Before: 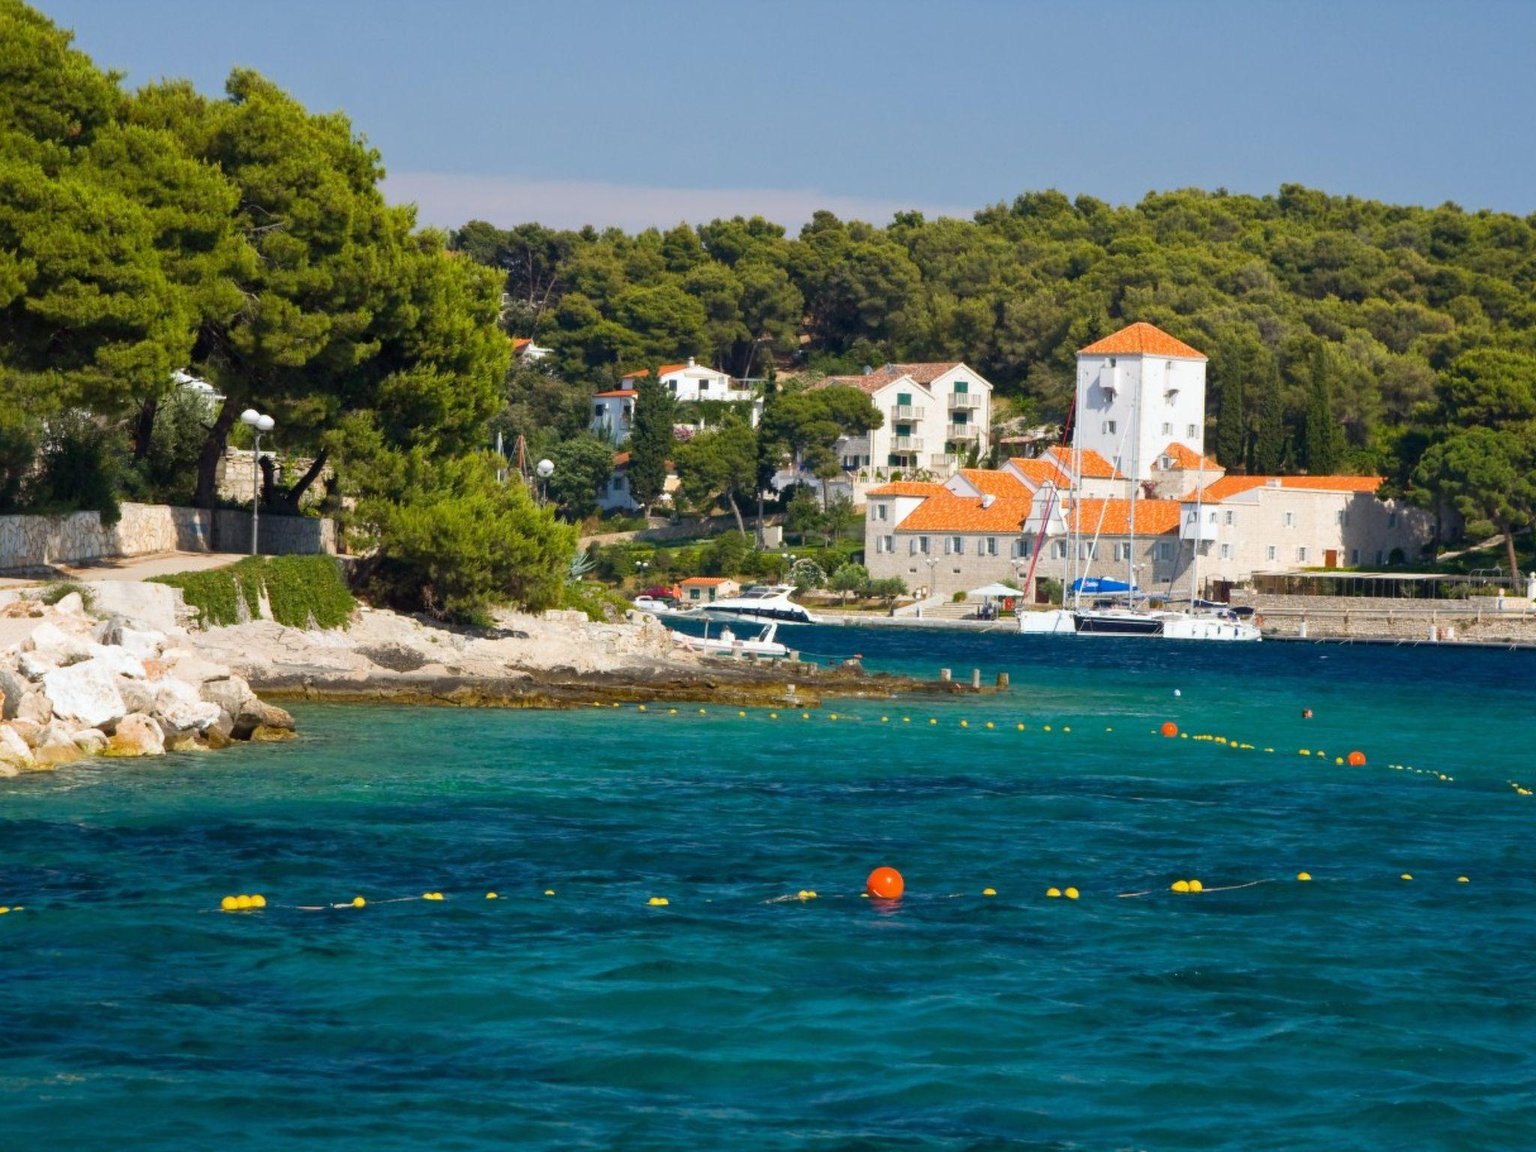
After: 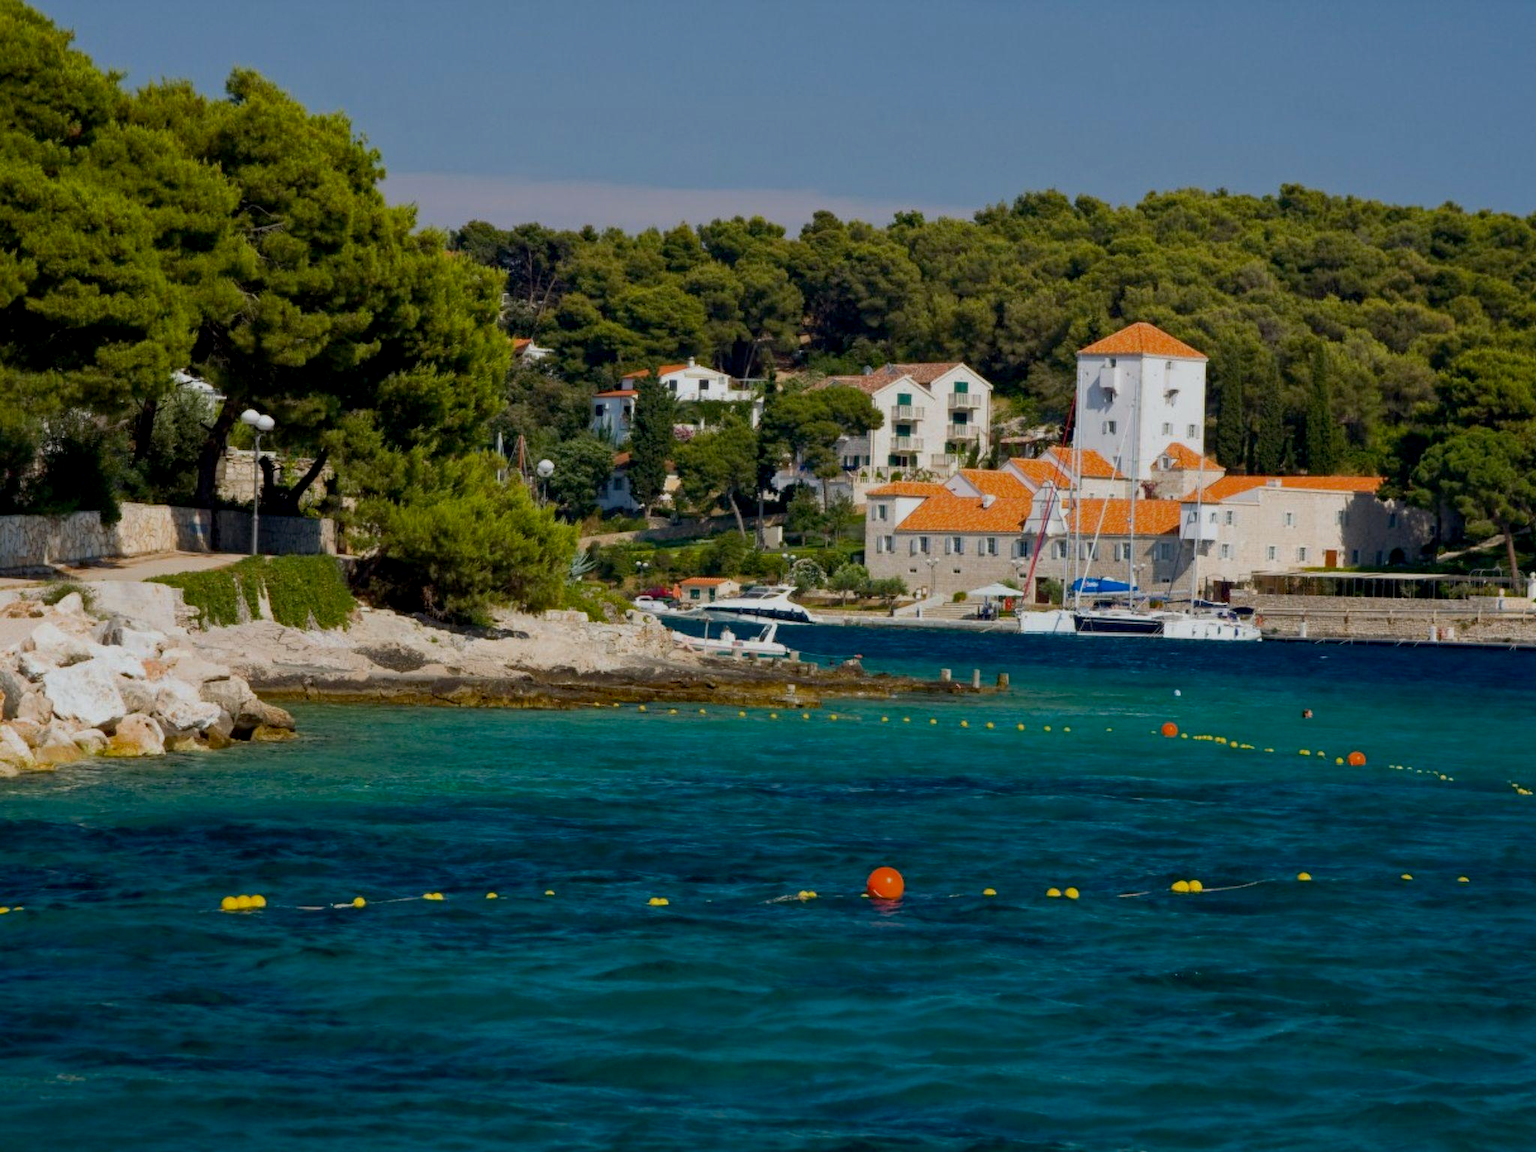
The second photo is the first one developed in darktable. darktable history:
haze removal: compatibility mode true, adaptive false
exposure: black level correction 0.009, exposure -0.666 EV, compensate highlight preservation false
